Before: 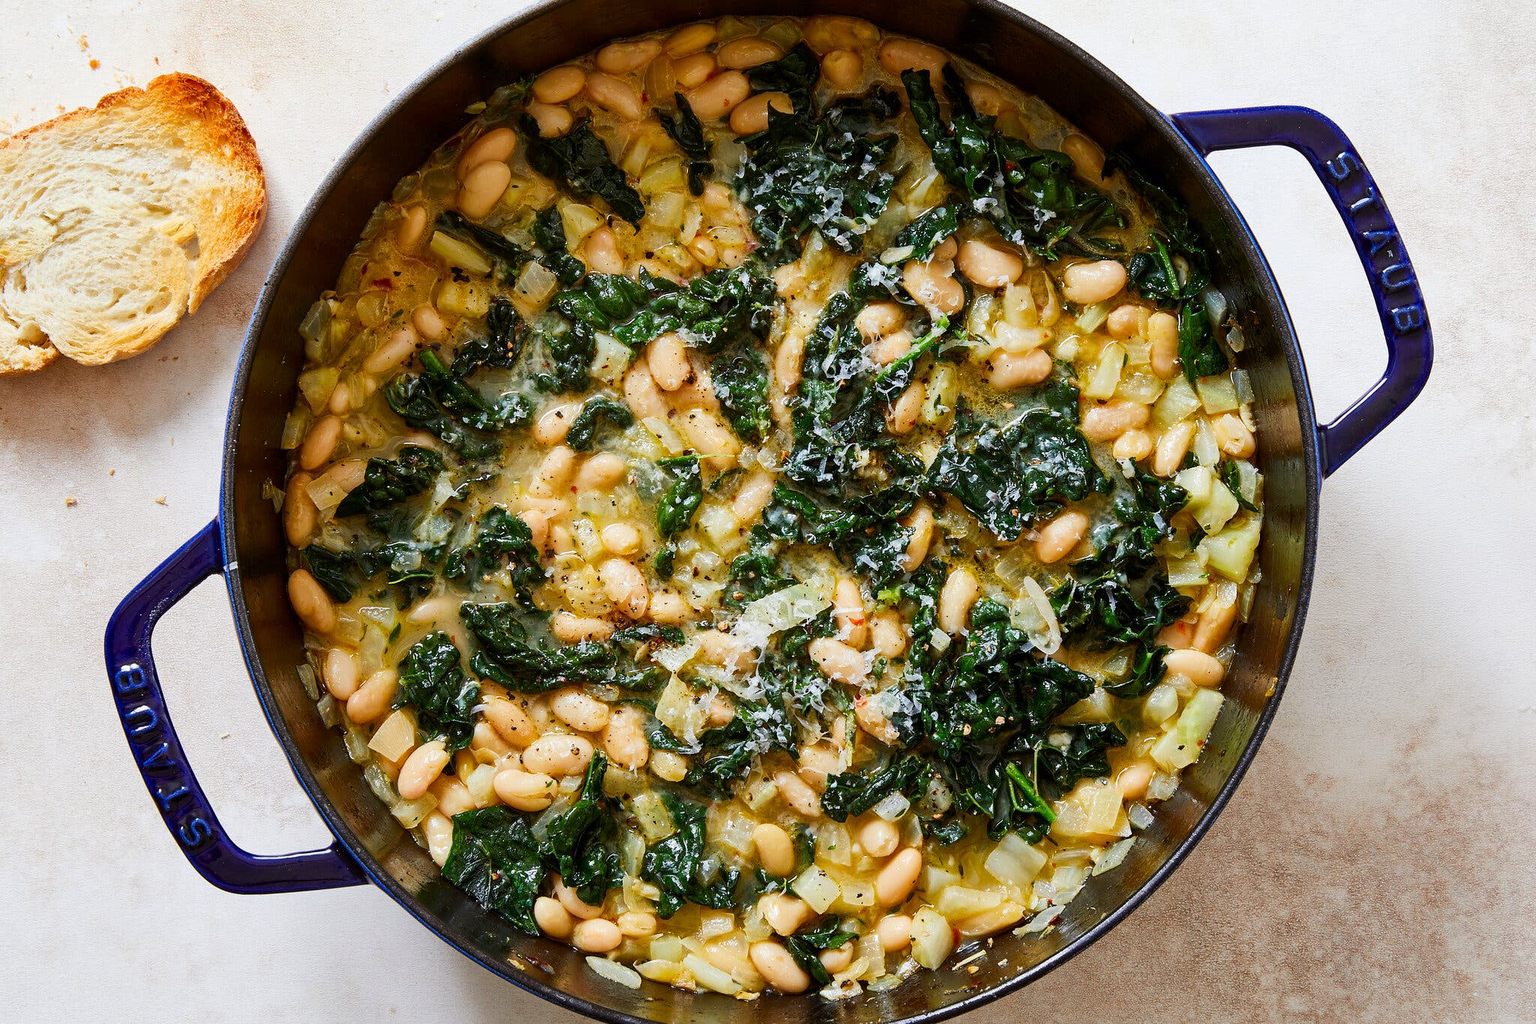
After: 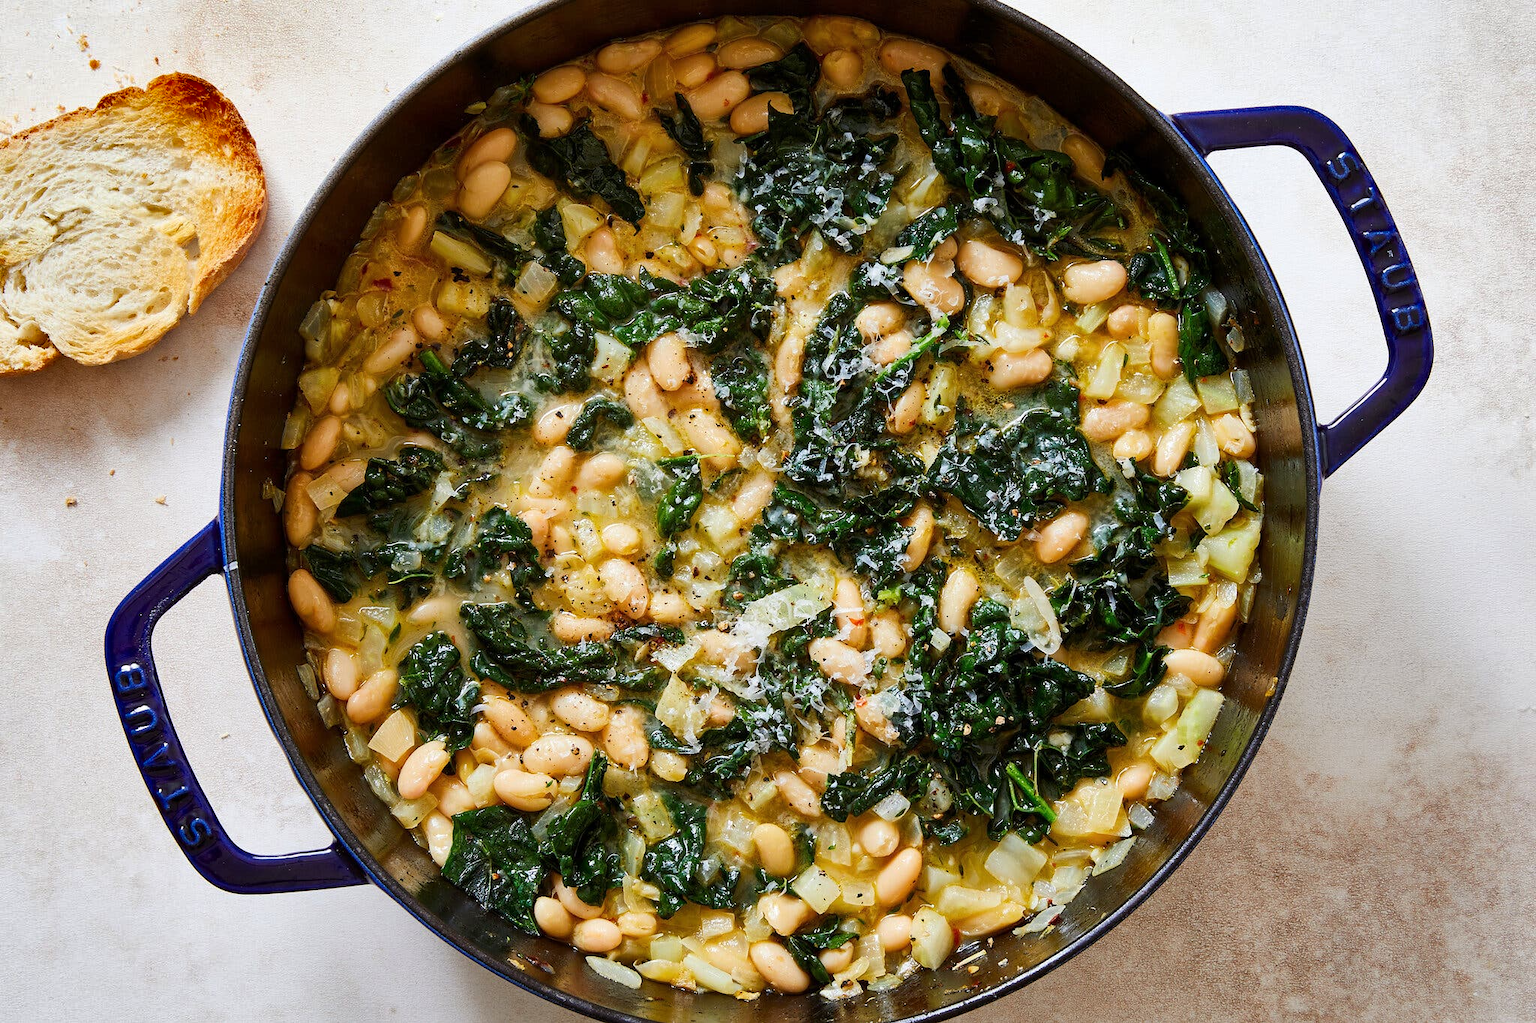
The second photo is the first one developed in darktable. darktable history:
shadows and highlights: shadows 12.17, white point adjustment 1.11, soften with gaussian
